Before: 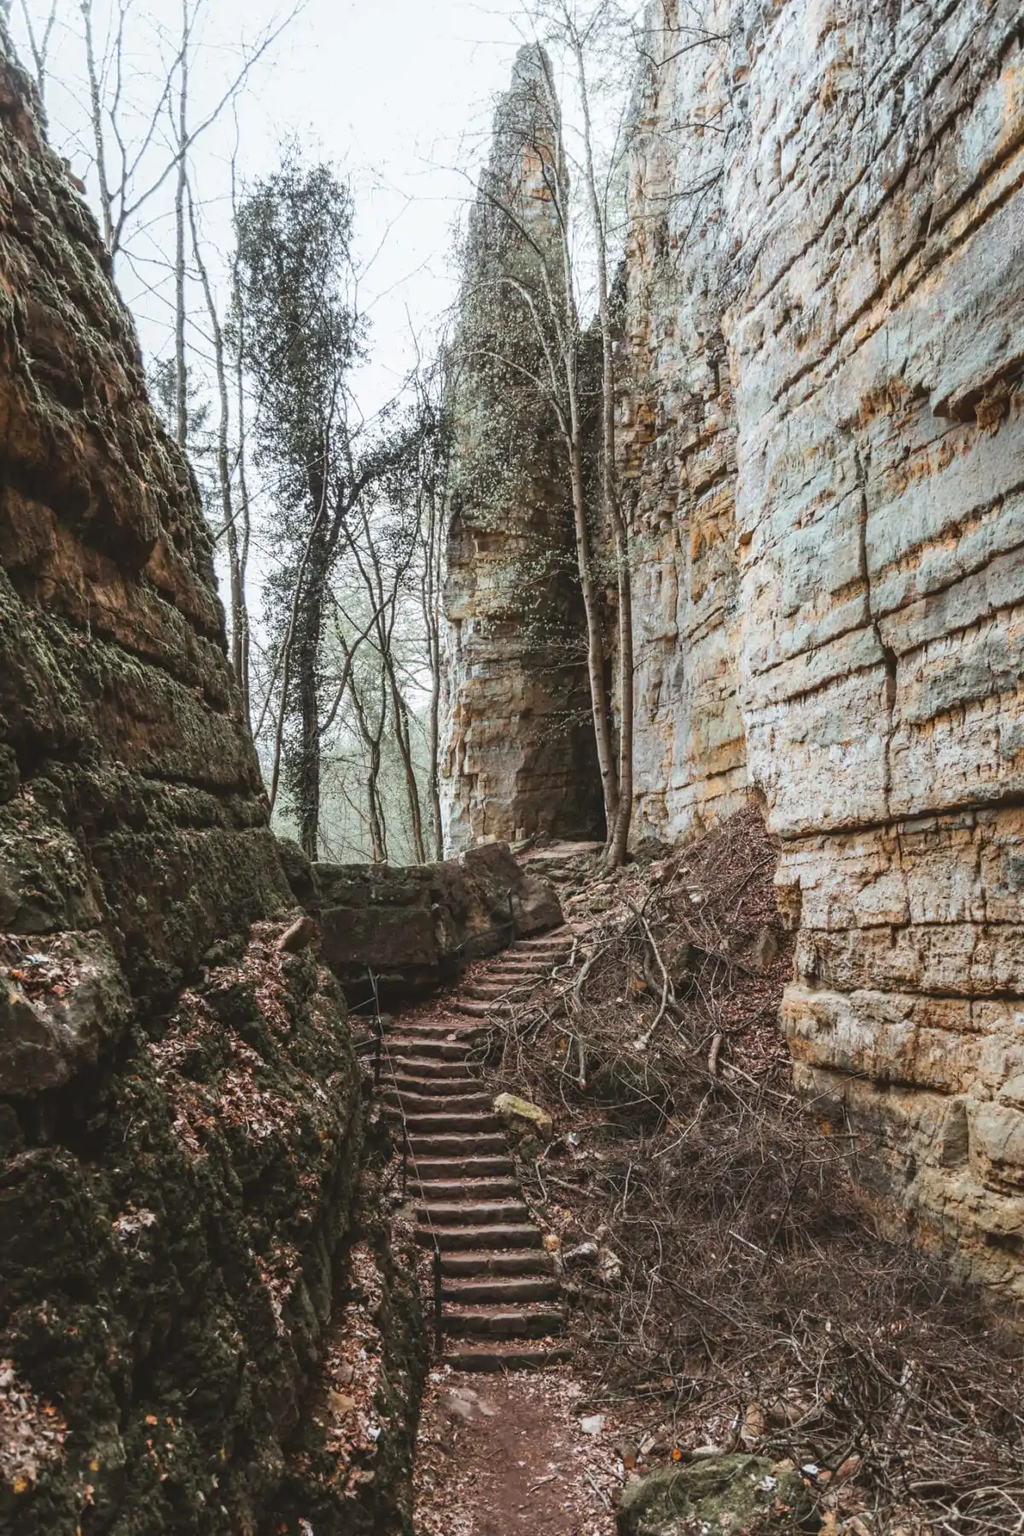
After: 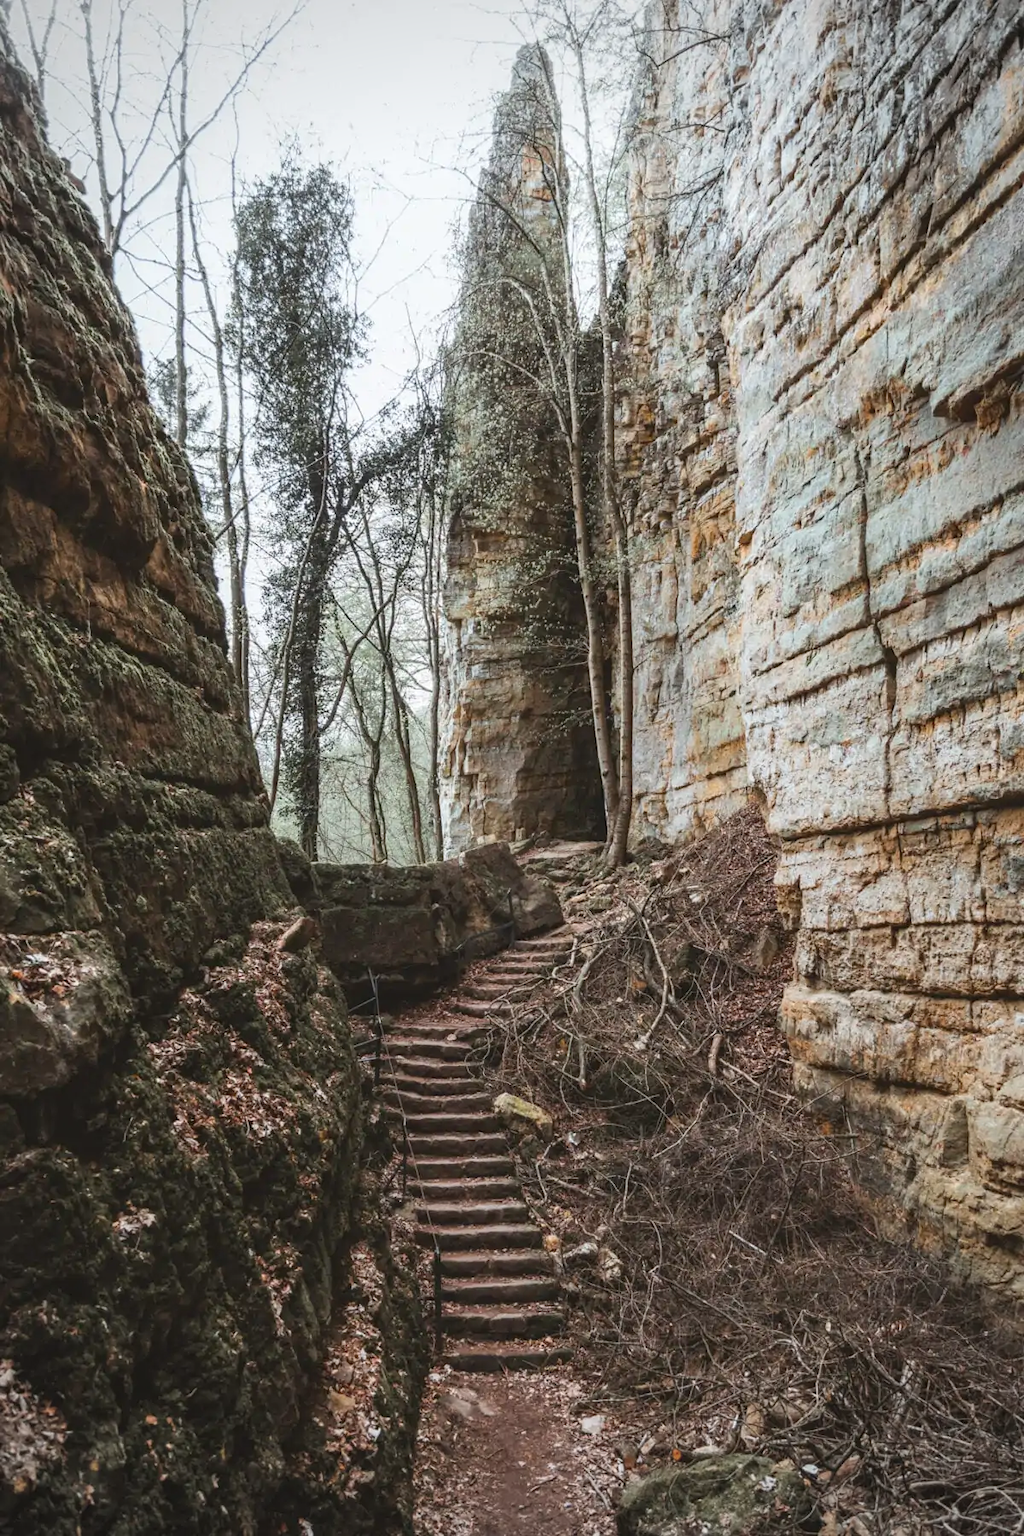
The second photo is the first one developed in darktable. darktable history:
vignetting: brightness -0.48
